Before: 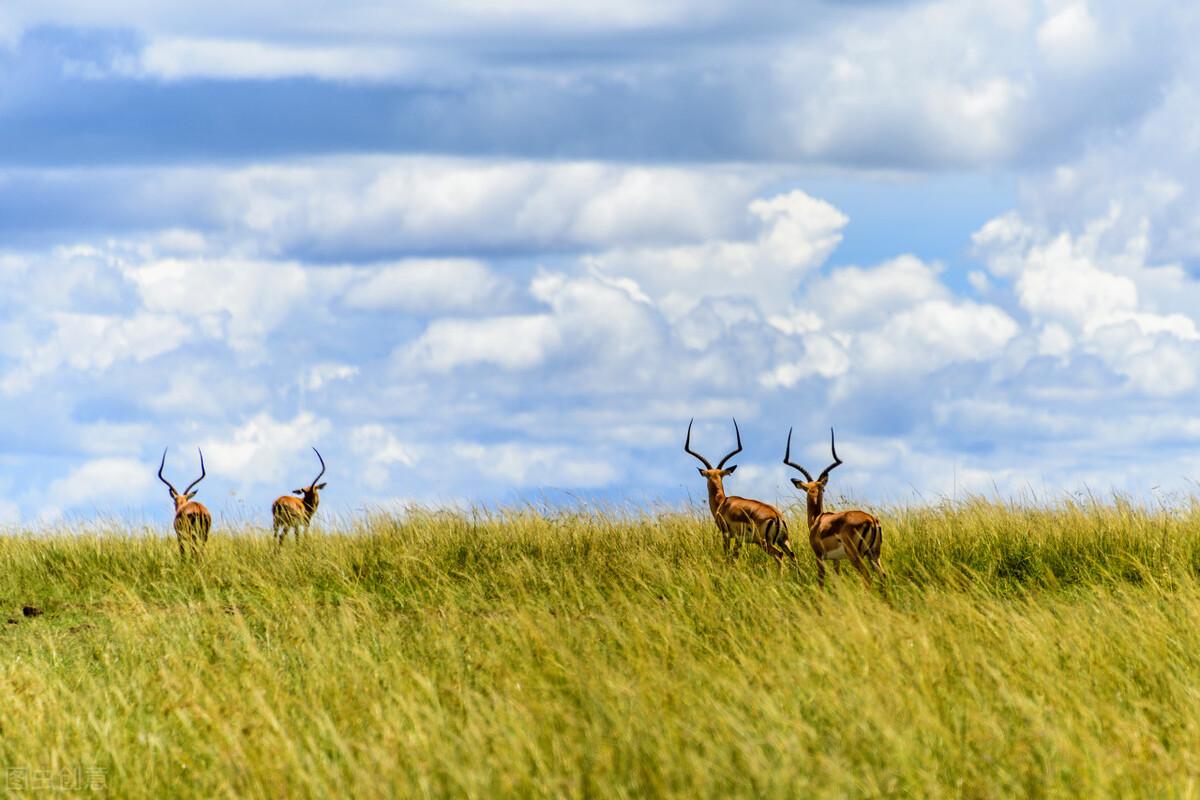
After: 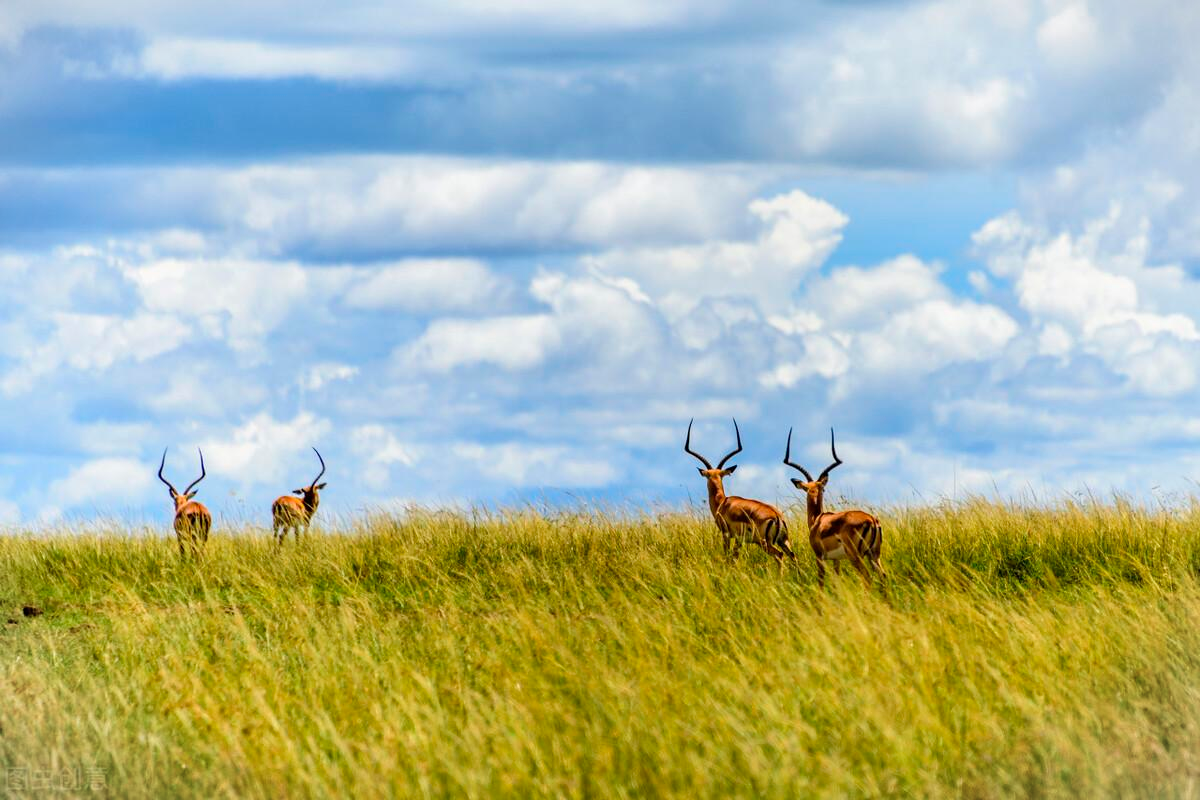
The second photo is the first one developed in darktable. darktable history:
vignetting: fall-off start 100.79%, brightness -0.163, width/height ratio 1.308
